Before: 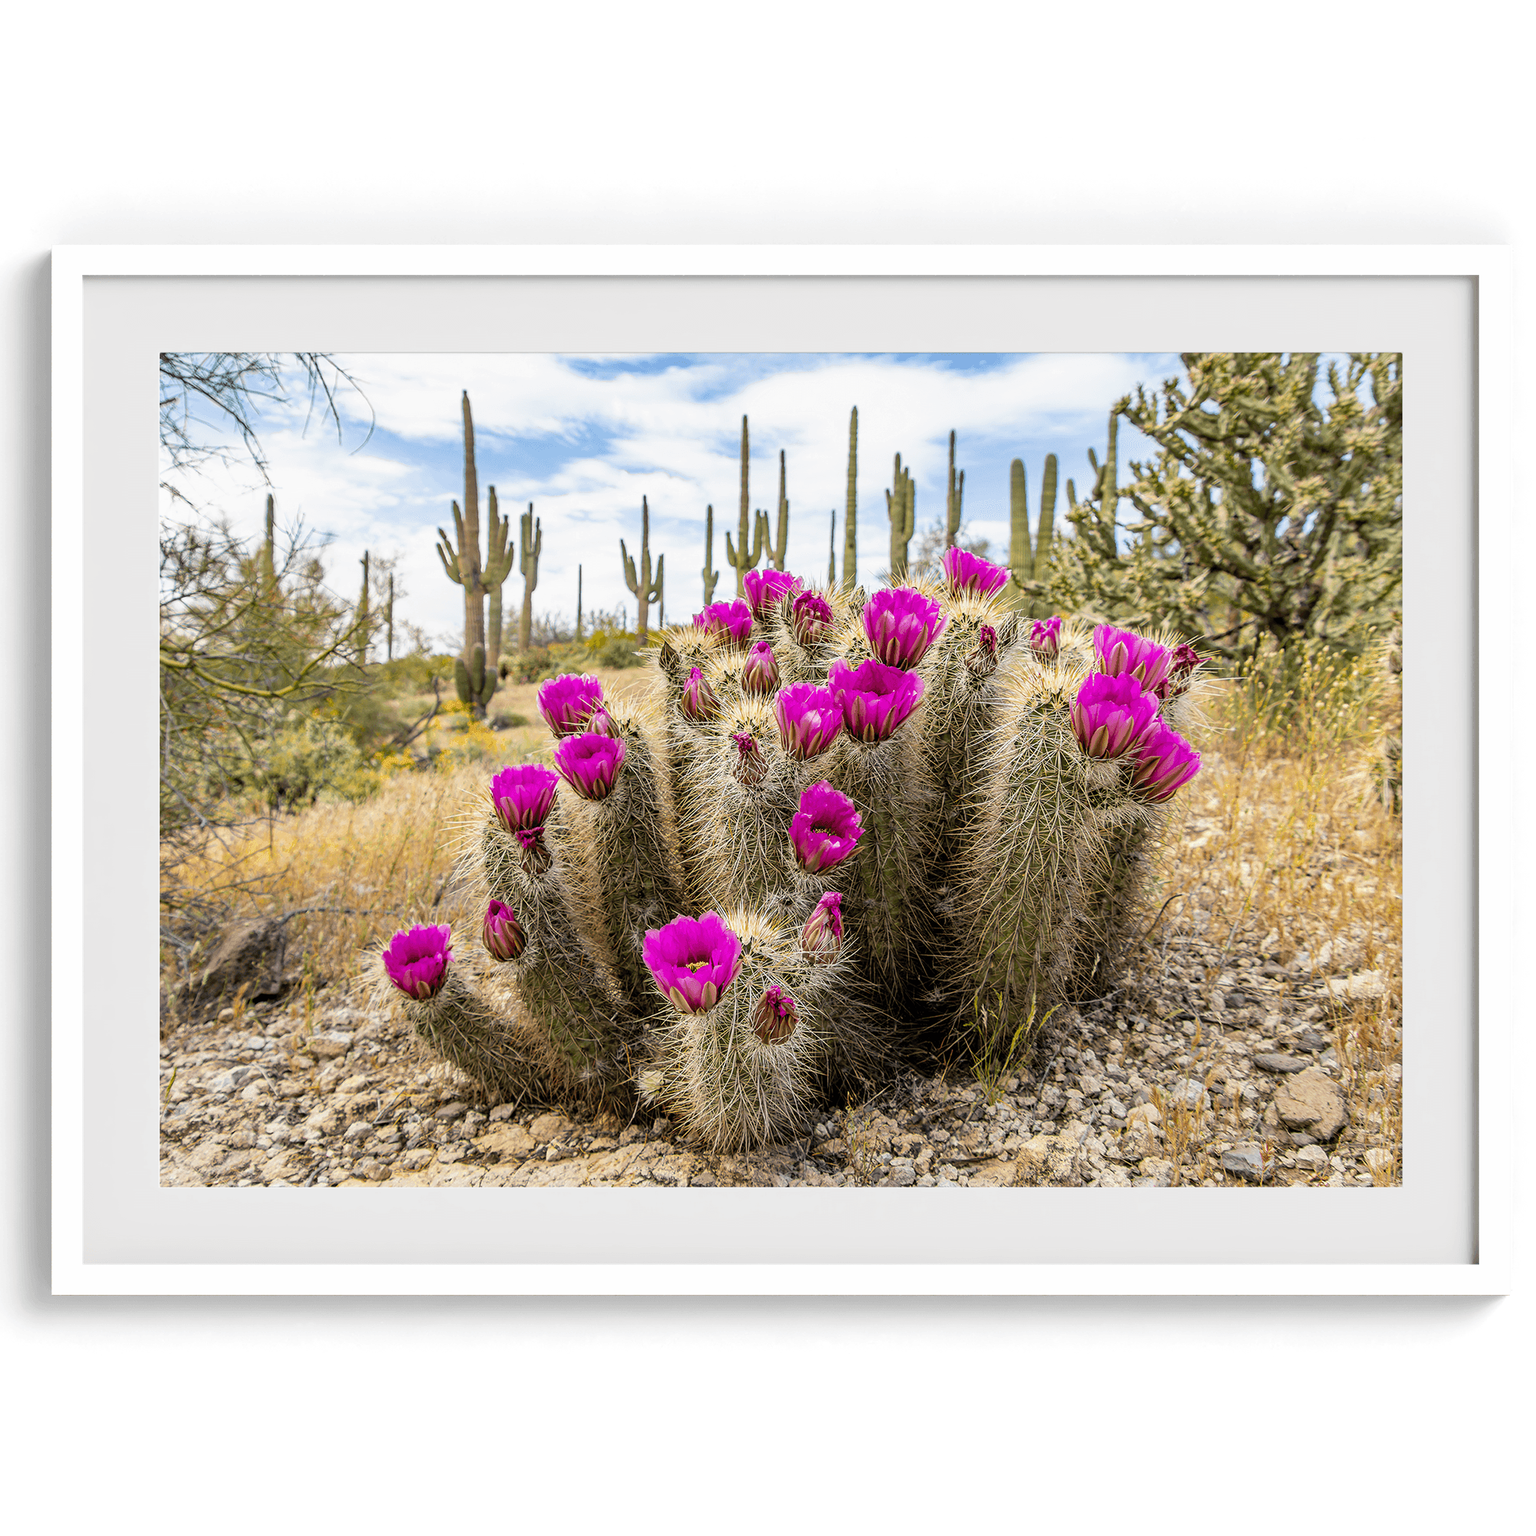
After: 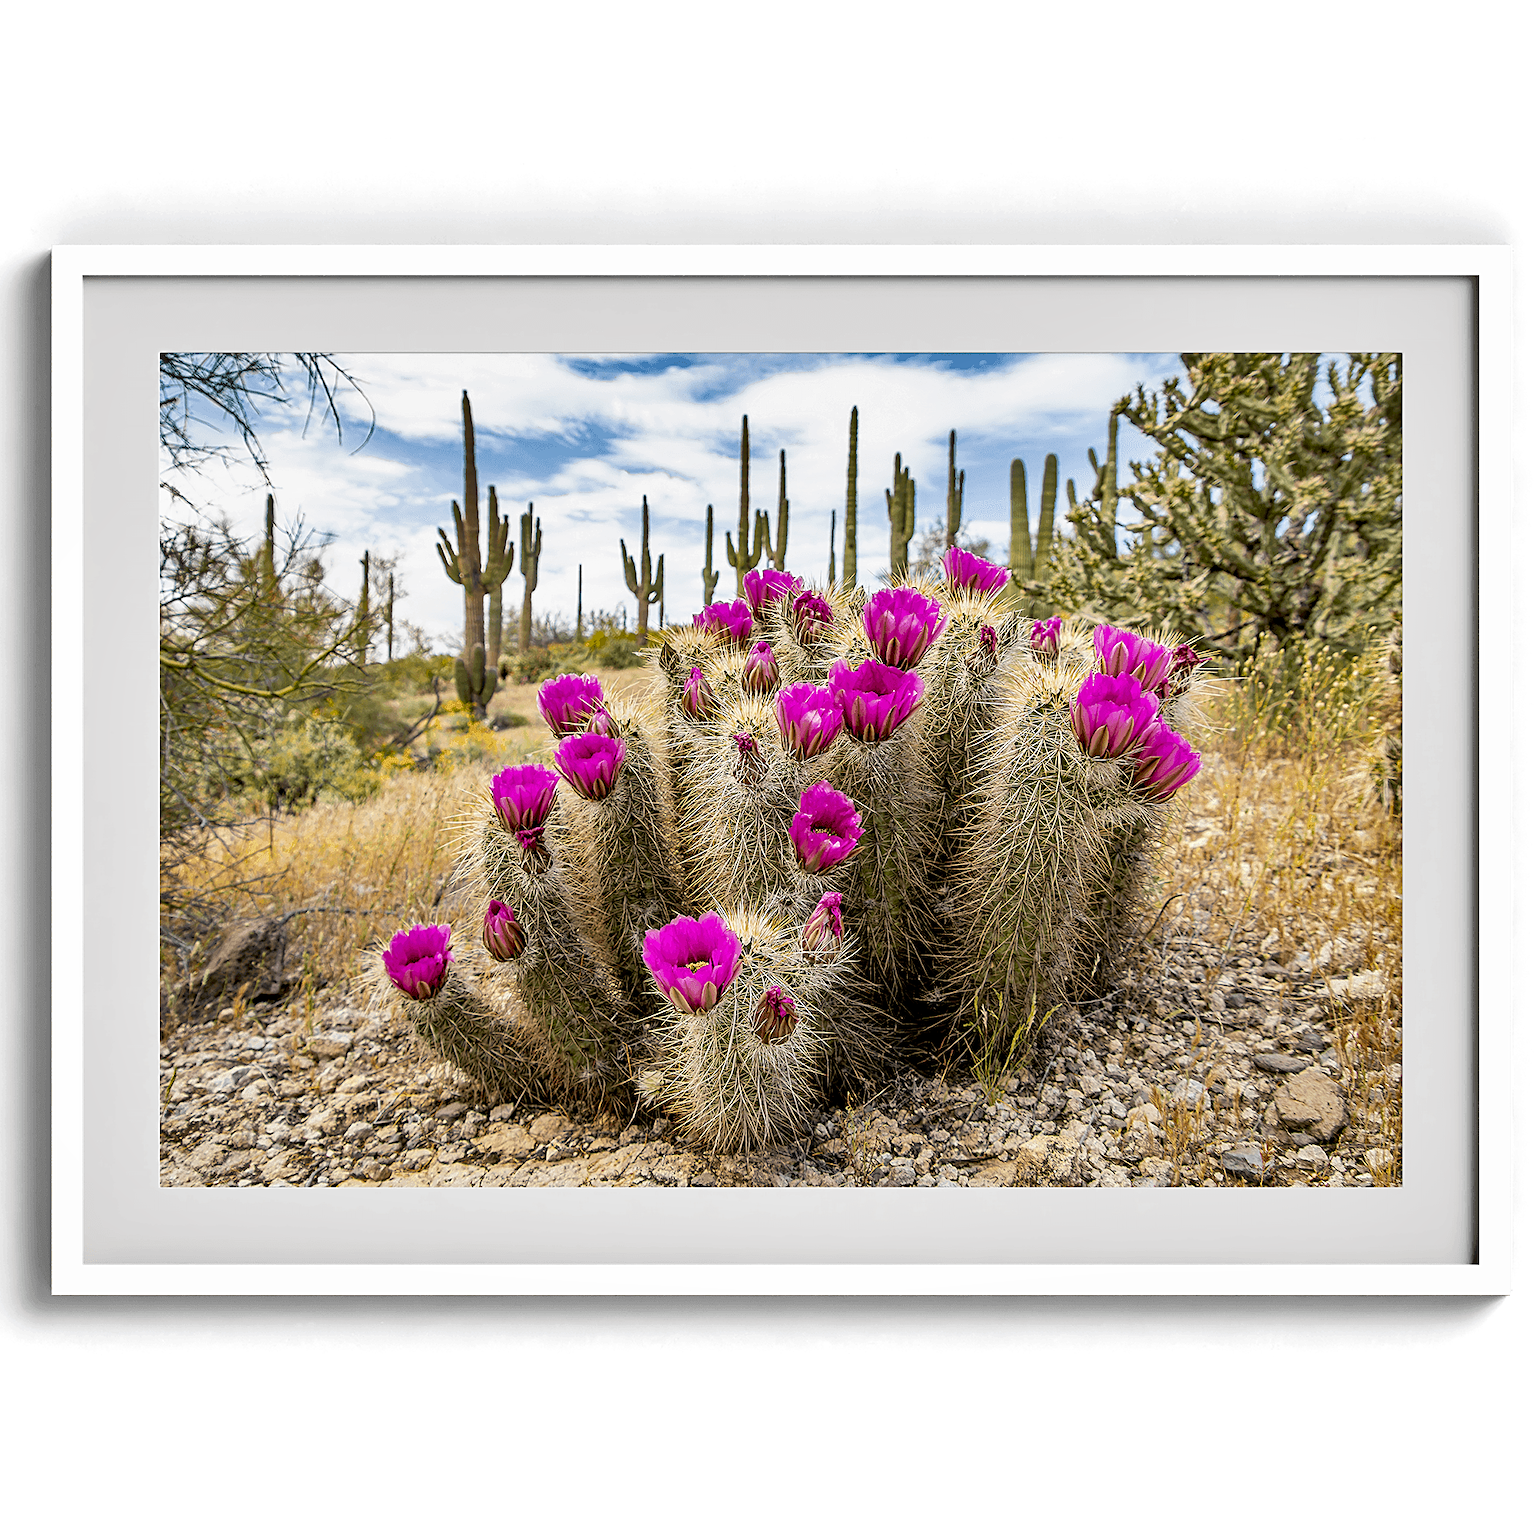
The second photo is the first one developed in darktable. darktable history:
exposure: black level correction 0.005, exposure 0.001 EV, compensate highlight preservation false
color balance: contrast fulcrum 17.78%
sharpen: on, module defaults
shadows and highlights: soften with gaussian
